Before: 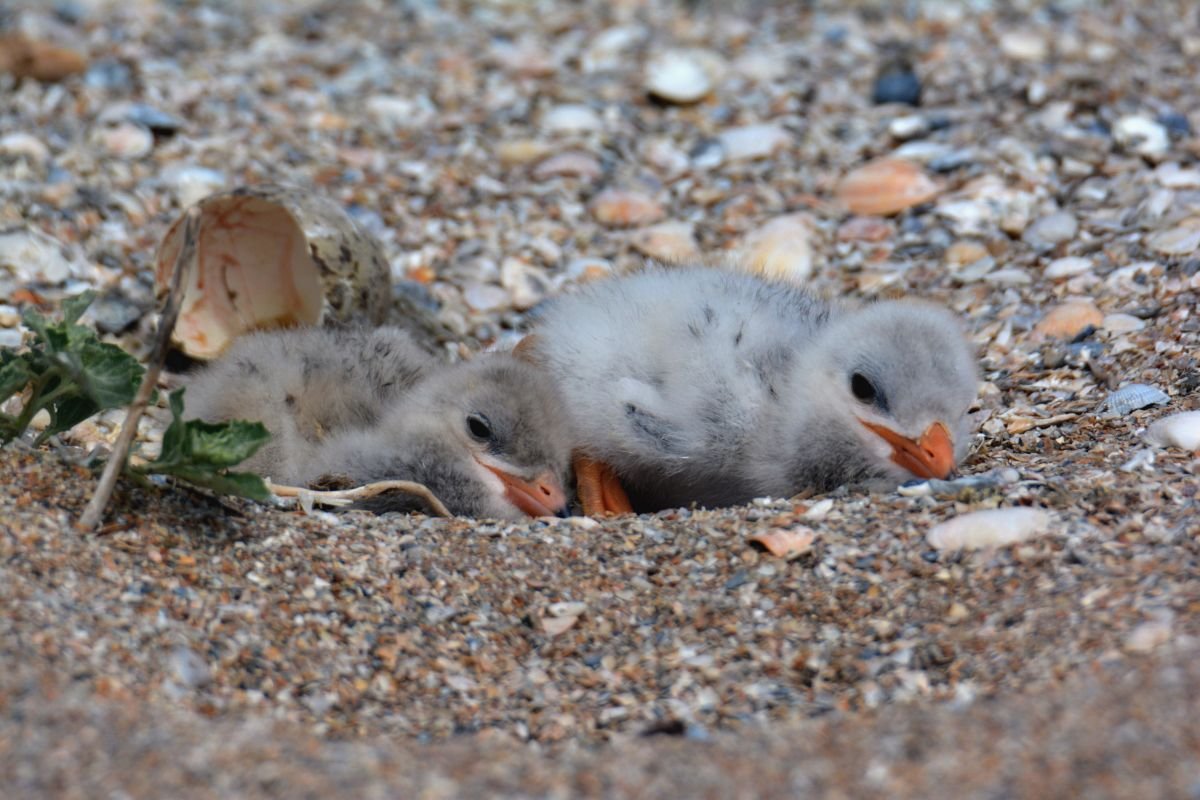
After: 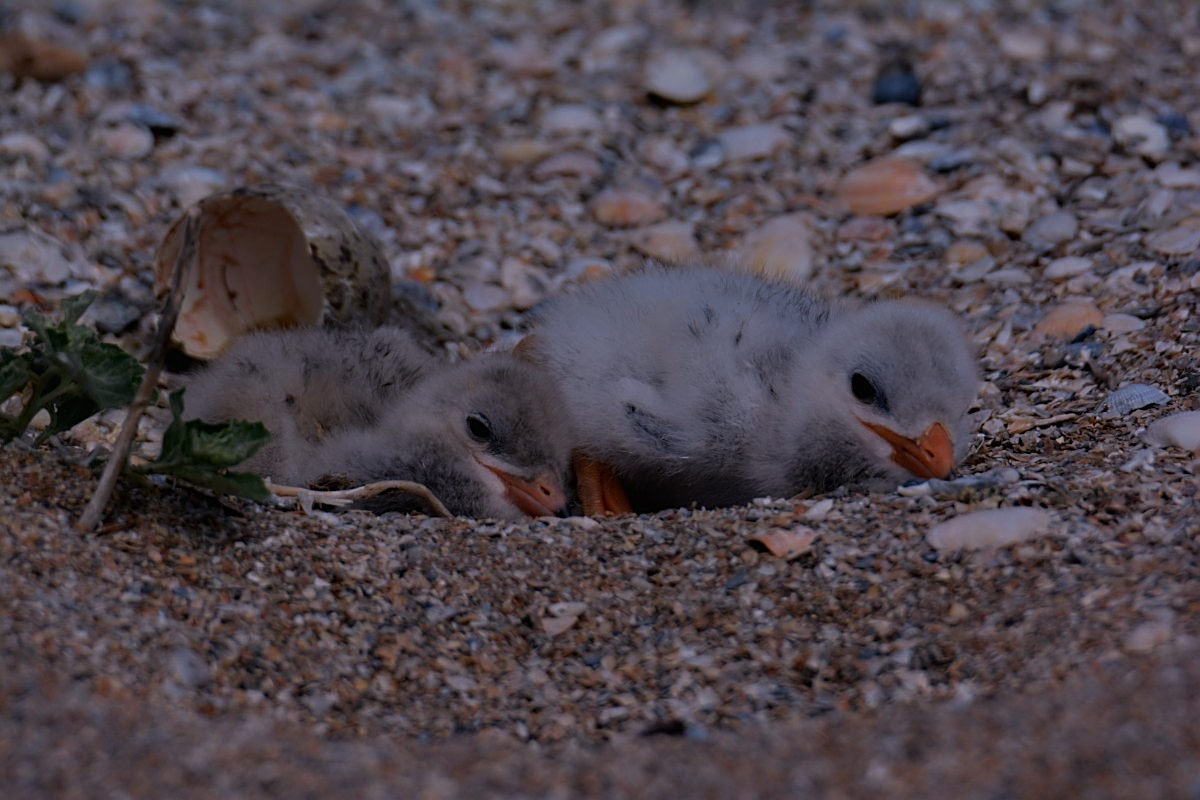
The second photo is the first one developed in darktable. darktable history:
white balance: red 1.066, blue 1.119
shadows and highlights: shadows -20, white point adjustment -2, highlights -35
sharpen: on, module defaults
tone equalizer: -8 EV -2 EV, -7 EV -2 EV, -6 EV -2 EV, -5 EV -2 EV, -4 EV -2 EV, -3 EV -2 EV, -2 EV -2 EV, -1 EV -1.63 EV, +0 EV -2 EV
tone curve: curves: ch0 [(0, 0) (0.003, 0.003) (0.011, 0.011) (0.025, 0.025) (0.044, 0.044) (0.069, 0.069) (0.1, 0.099) (0.136, 0.135) (0.177, 0.176) (0.224, 0.223) (0.277, 0.275) (0.335, 0.333) (0.399, 0.396) (0.468, 0.465) (0.543, 0.541) (0.623, 0.622) (0.709, 0.708) (0.801, 0.8) (0.898, 0.897) (1, 1)], preserve colors none
